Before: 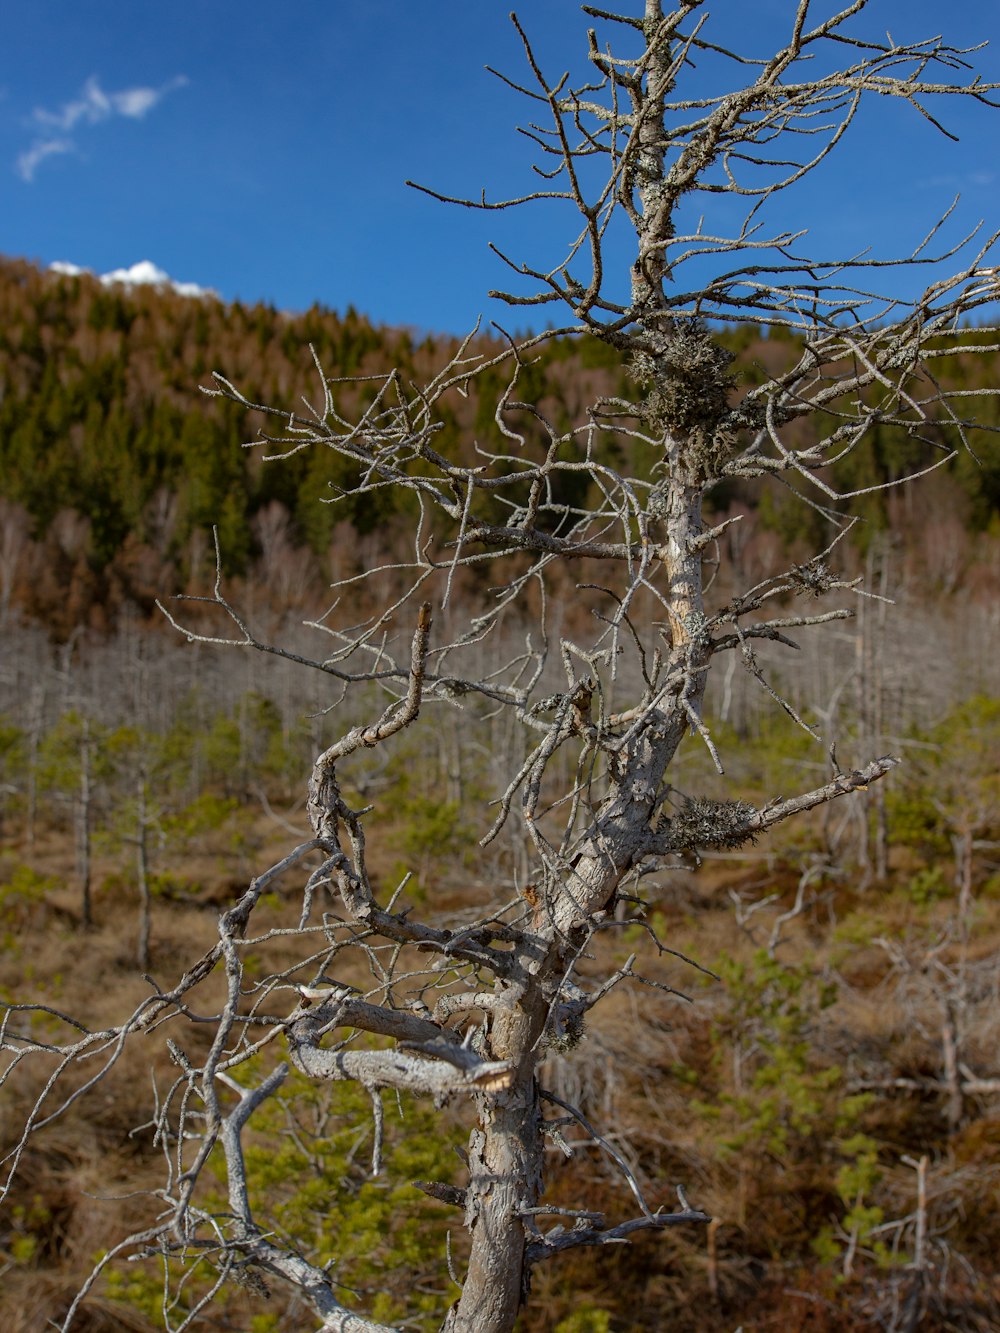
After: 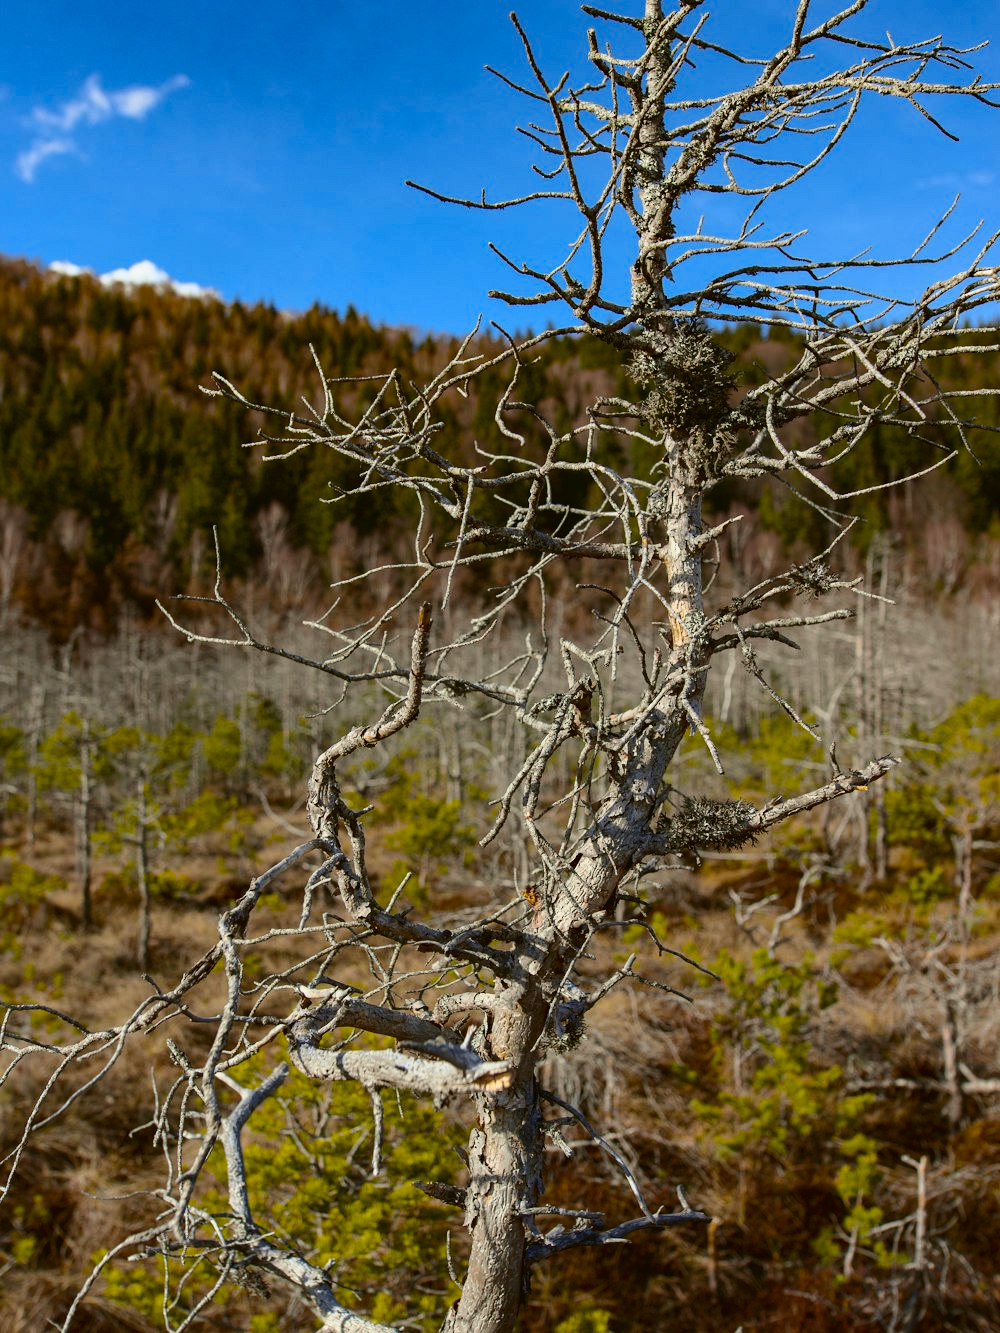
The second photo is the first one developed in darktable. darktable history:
tone curve: curves: ch0 [(0.003, 0.023) (0.071, 0.052) (0.236, 0.197) (0.466, 0.557) (0.625, 0.761) (0.783, 0.9) (0.994, 0.968)]; ch1 [(0, 0) (0.262, 0.227) (0.417, 0.386) (0.469, 0.467) (0.502, 0.498) (0.528, 0.53) (0.573, 0.579) (0.605, 0.621) (0.644, 0.671) (0.686, 0.728) (0.994, 0.987)]; ch2 [(0, 0) (0.262, 0.188) (0.385, 0.353) (0.427, 0.424) (0.495, 0.493) (0.515, 0.54) (0.547, 0.561) (0.589, 0.613) (0.644, 0.748) (1, 1)], color space Lab, independent channels, preserve colors none
